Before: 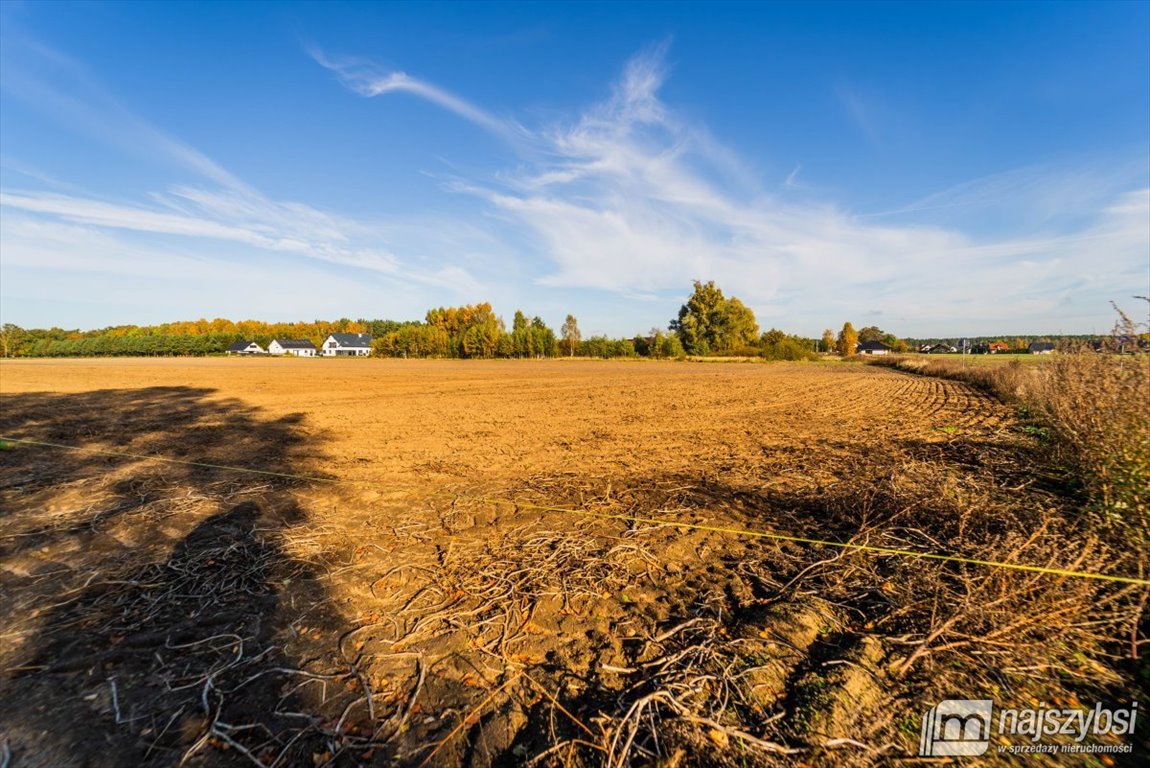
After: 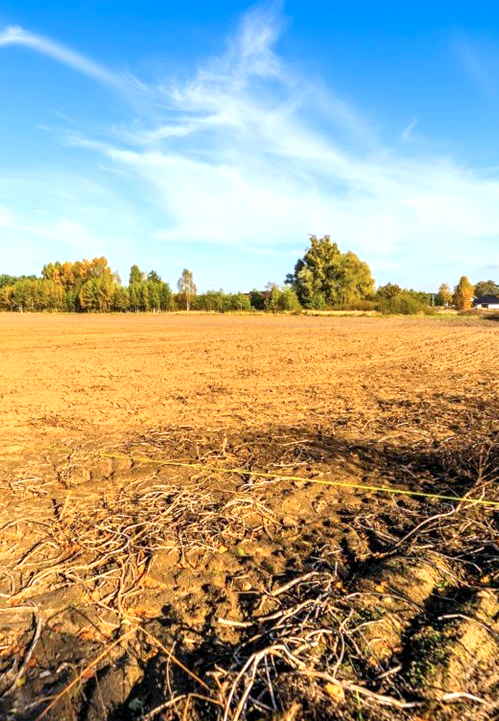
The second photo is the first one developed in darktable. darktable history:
exposure: exposure 0.6 EV, compensate highlight preservation false
crop: left 33.452%, top 6.025%, right 23.155%
levels: levels [0.018, 0.493, 1]
color calibration: x 0.37, y 0.382, temperature 4313.32 K
tone equalizer: on, module defaults
